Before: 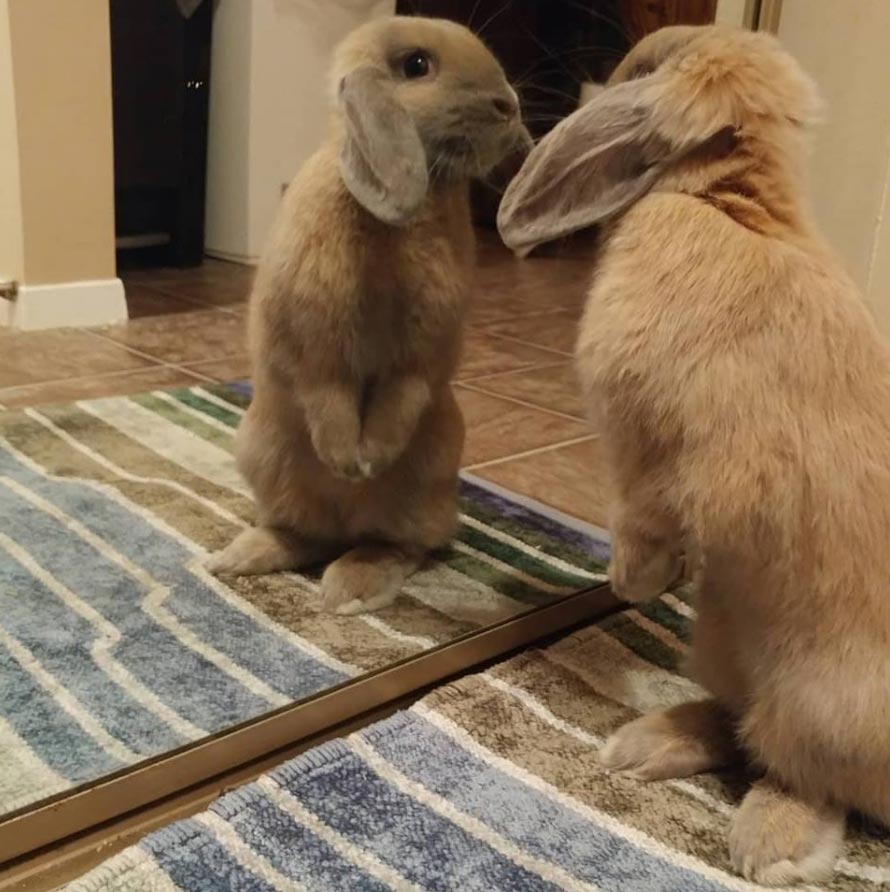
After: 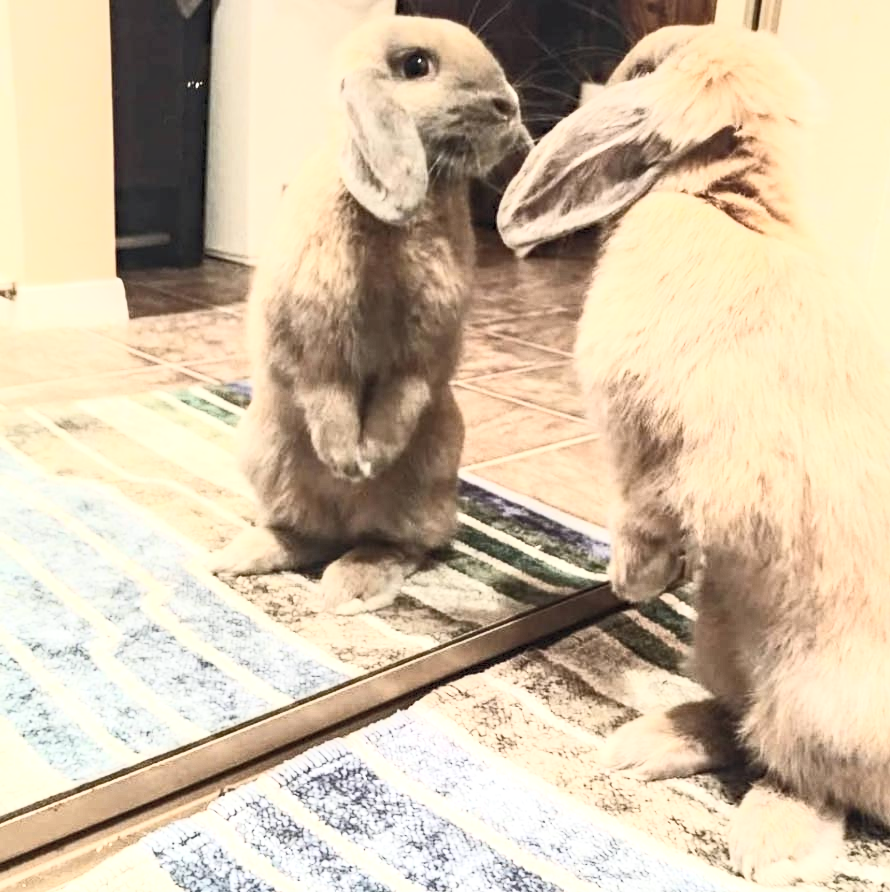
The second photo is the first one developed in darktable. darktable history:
contrast brightness saturation: contrast 0.57, brightness 0.57, saturation -0.34
local contrast: on, module defaults
exposure: black level correction 0, exposure 1.1 EV, compensate highlight preservation false
haze removal: compatibility mode true, adaptive false
